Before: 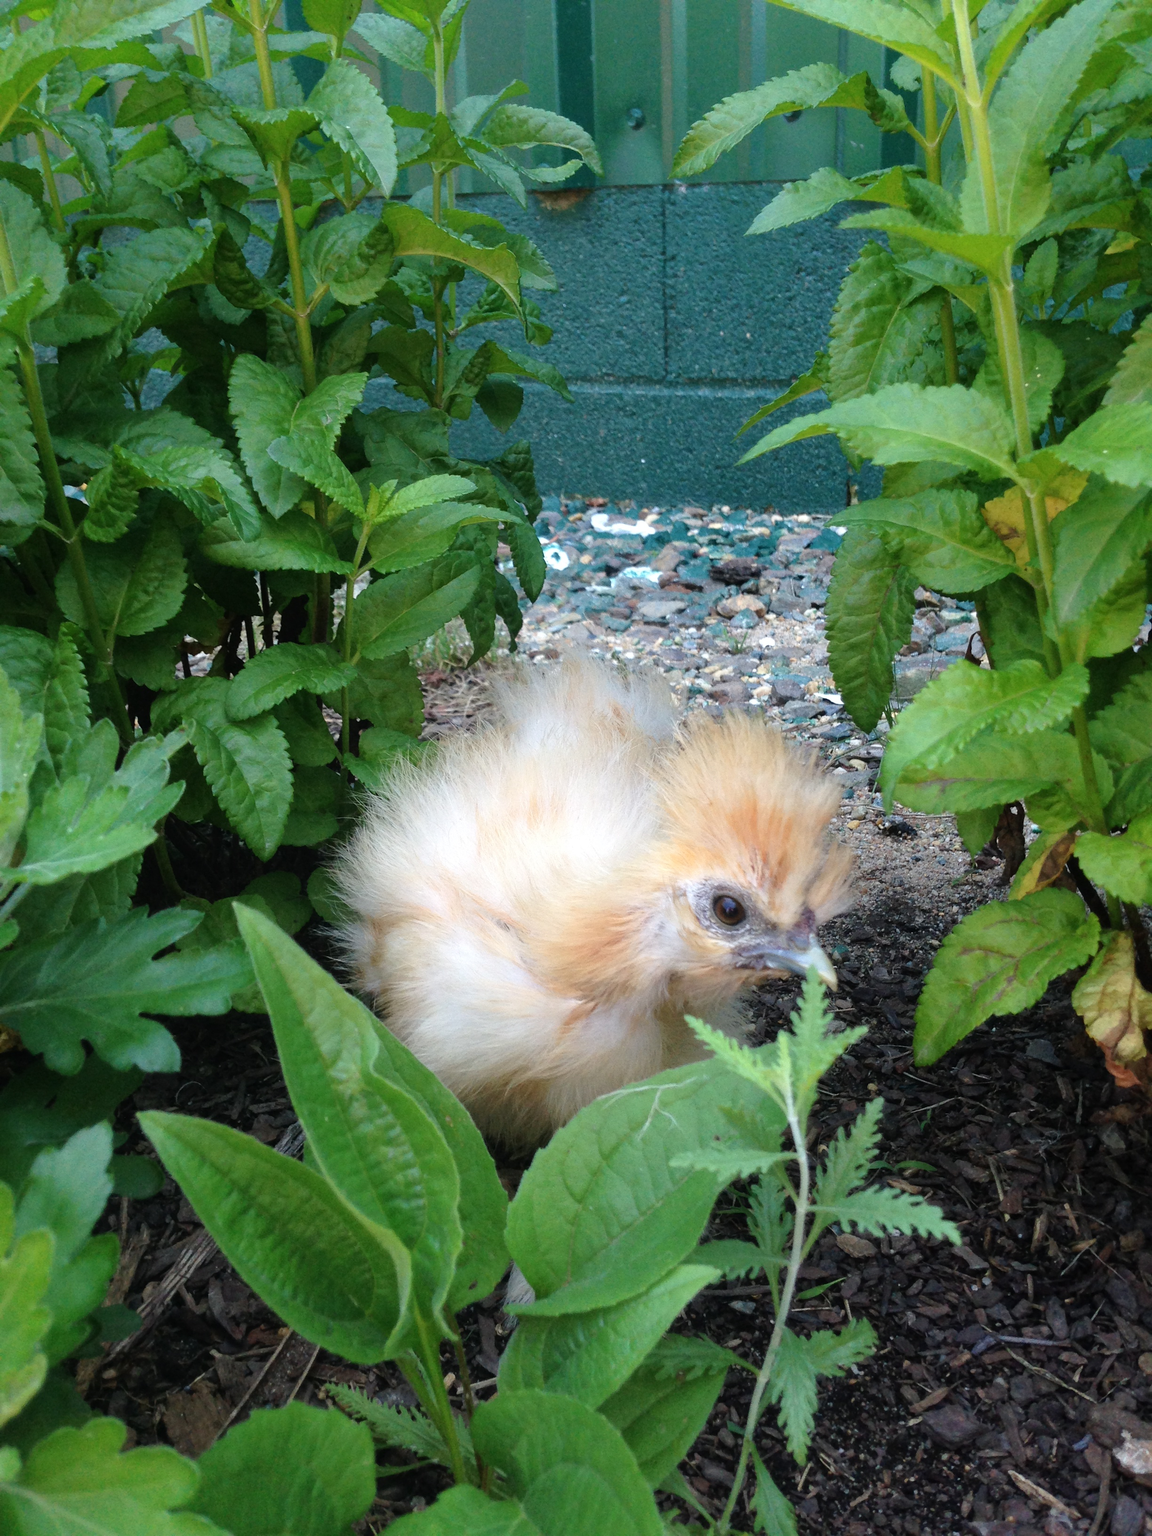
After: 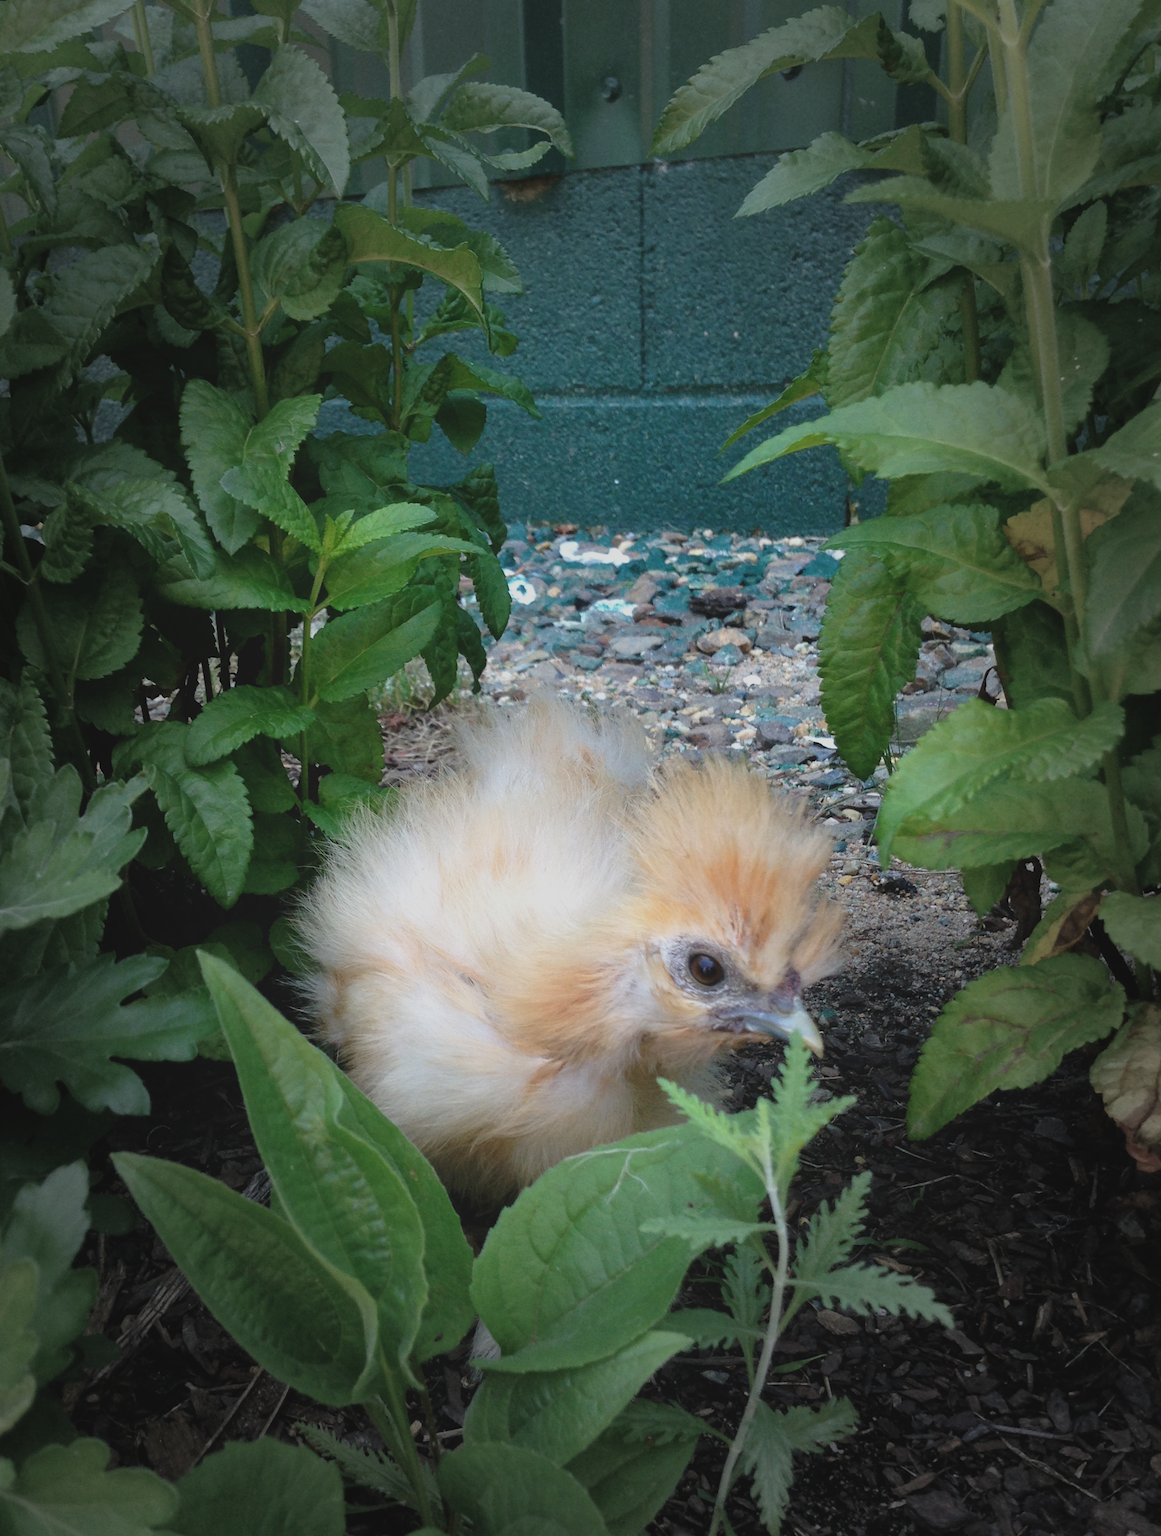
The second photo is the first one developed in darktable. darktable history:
exposure: black level correction -0.015, exposure -0.5 EV, compensate highlight preservation false
vignetting: fall-off start 48.41%, automatic ratio true, width/height ratio 1.29, unbound false
rotate and perspective: rotation 0.062°, lens shift (vertical) 0.115, lens shift (horizontal) -0.133, crop left 0.047, crop right 0.94, crop top 0.061, crop bottom 0.94
